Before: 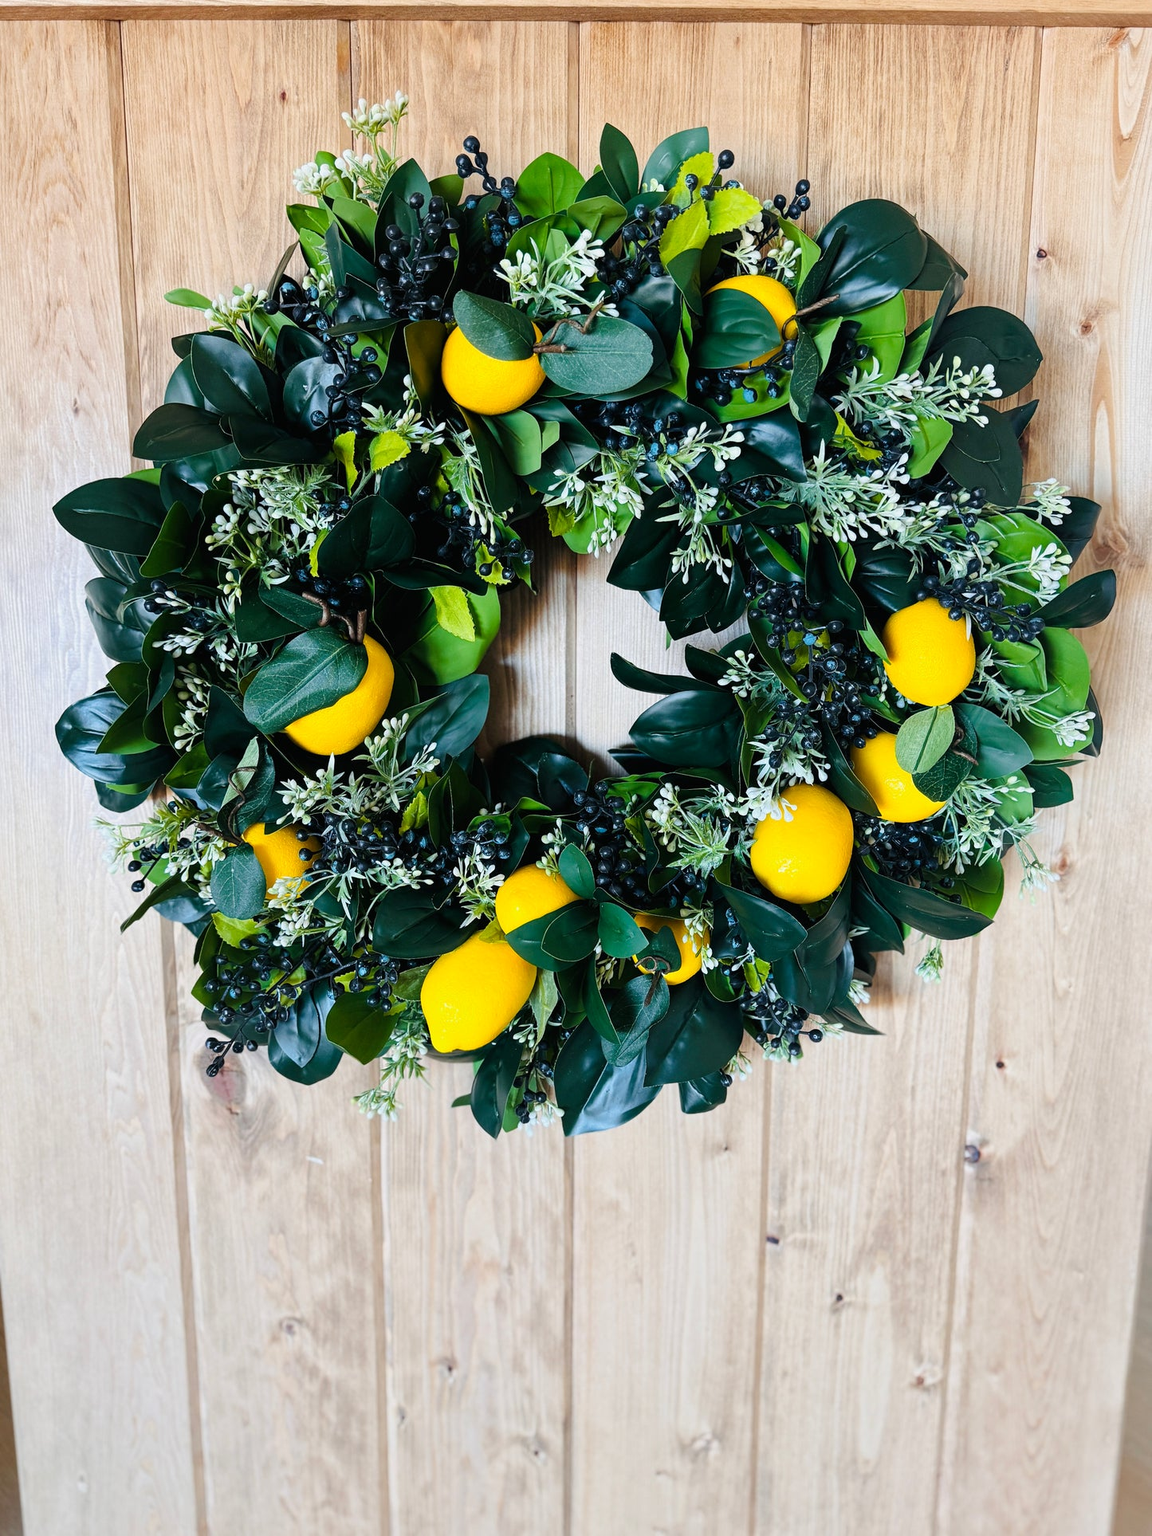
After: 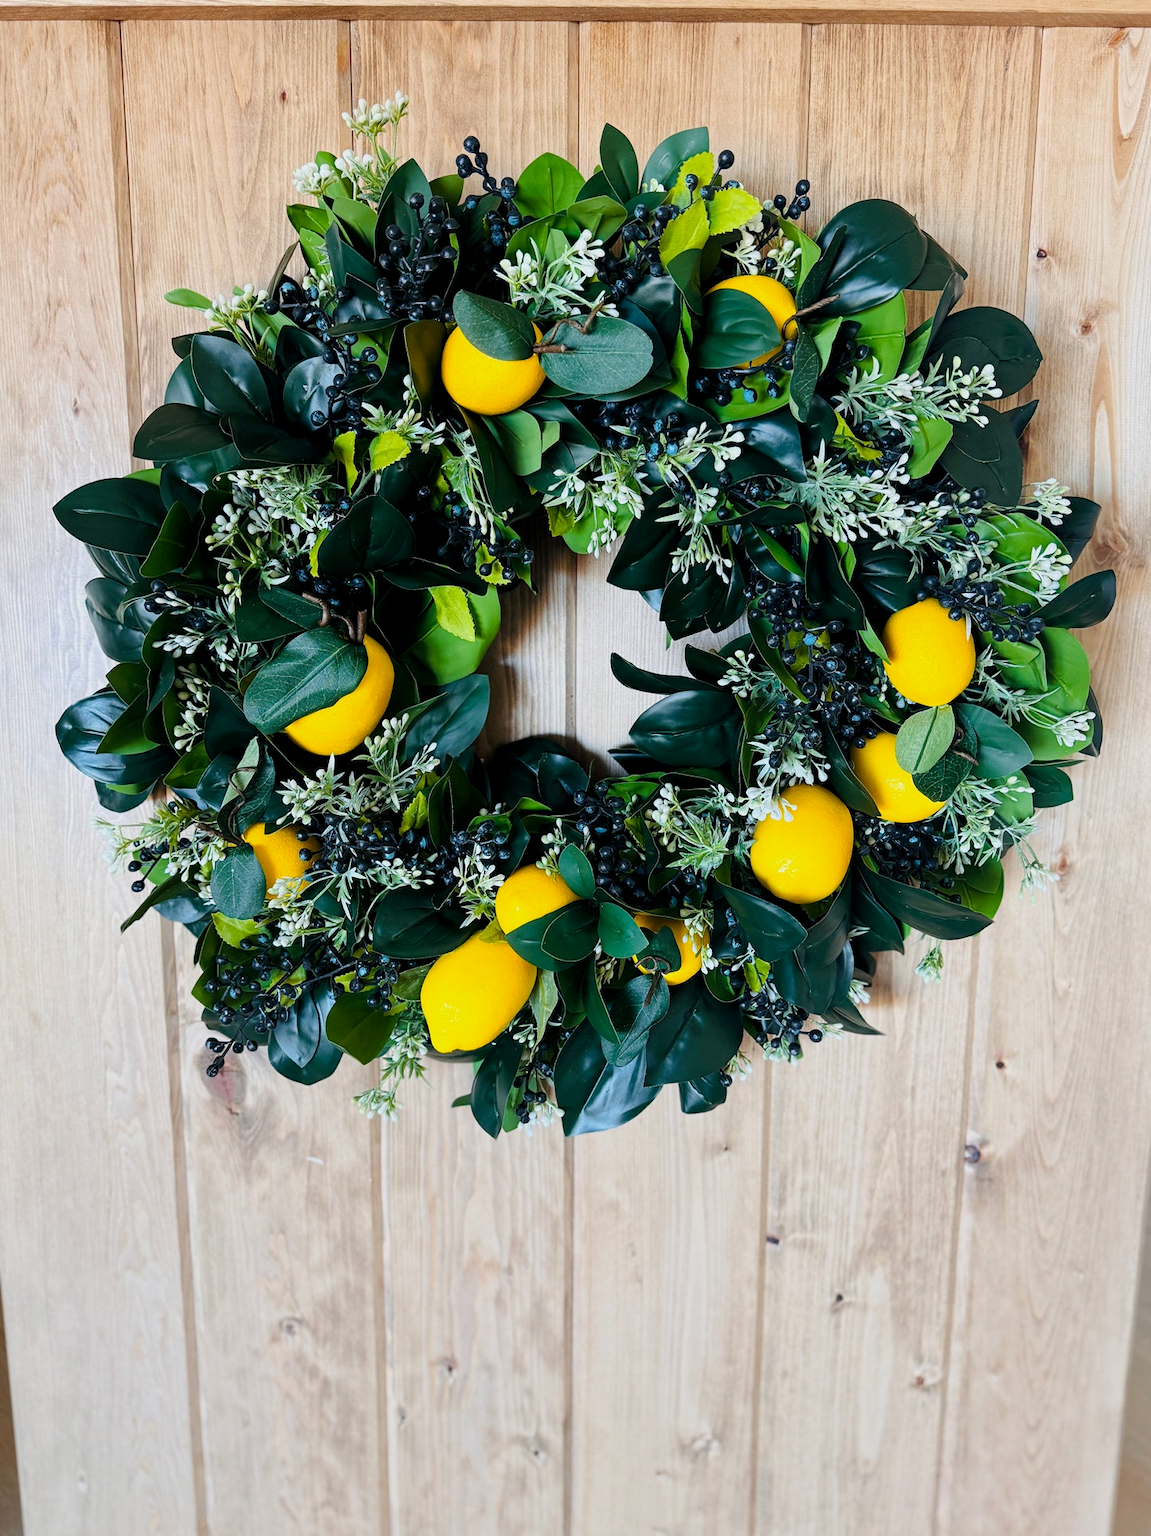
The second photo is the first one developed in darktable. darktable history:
exposure: black level correction 0.002, exposure -0.106 EV, compensate exposure bias true, compensate highlight preservation false
